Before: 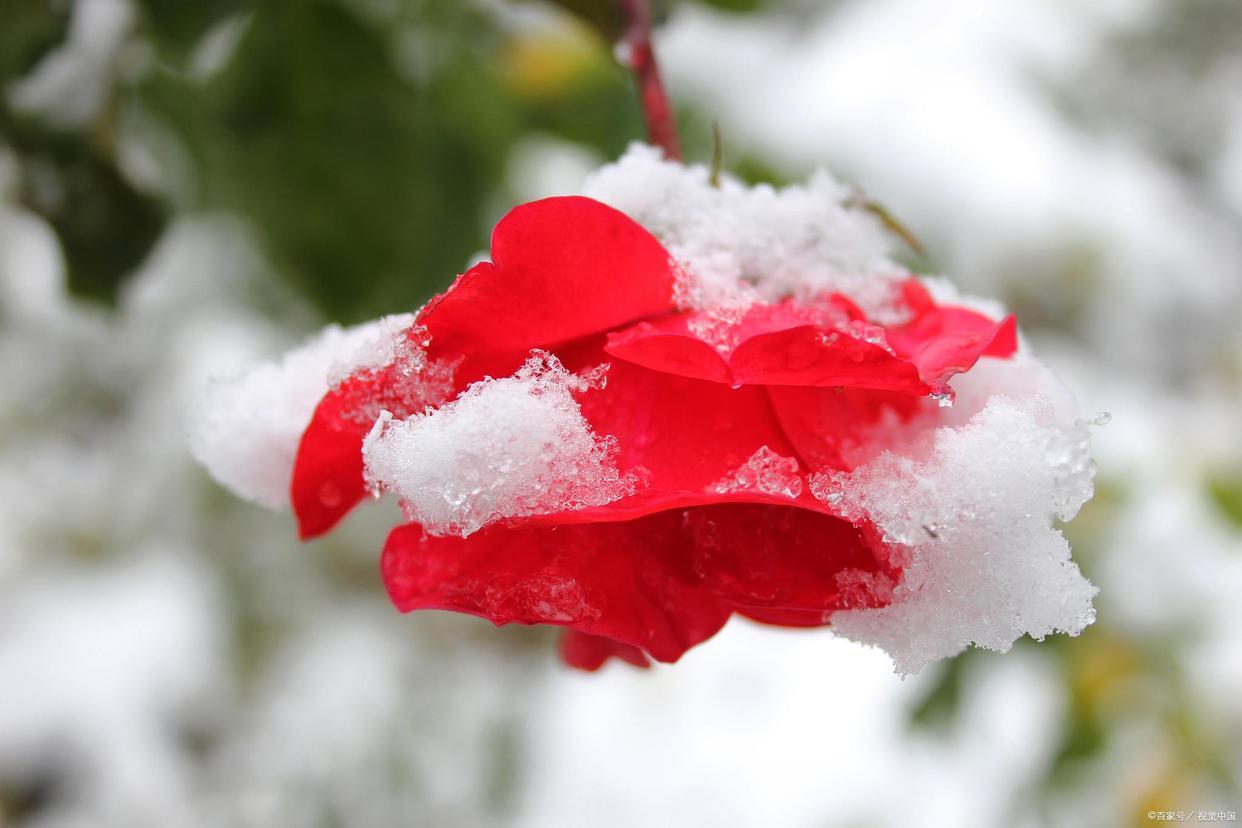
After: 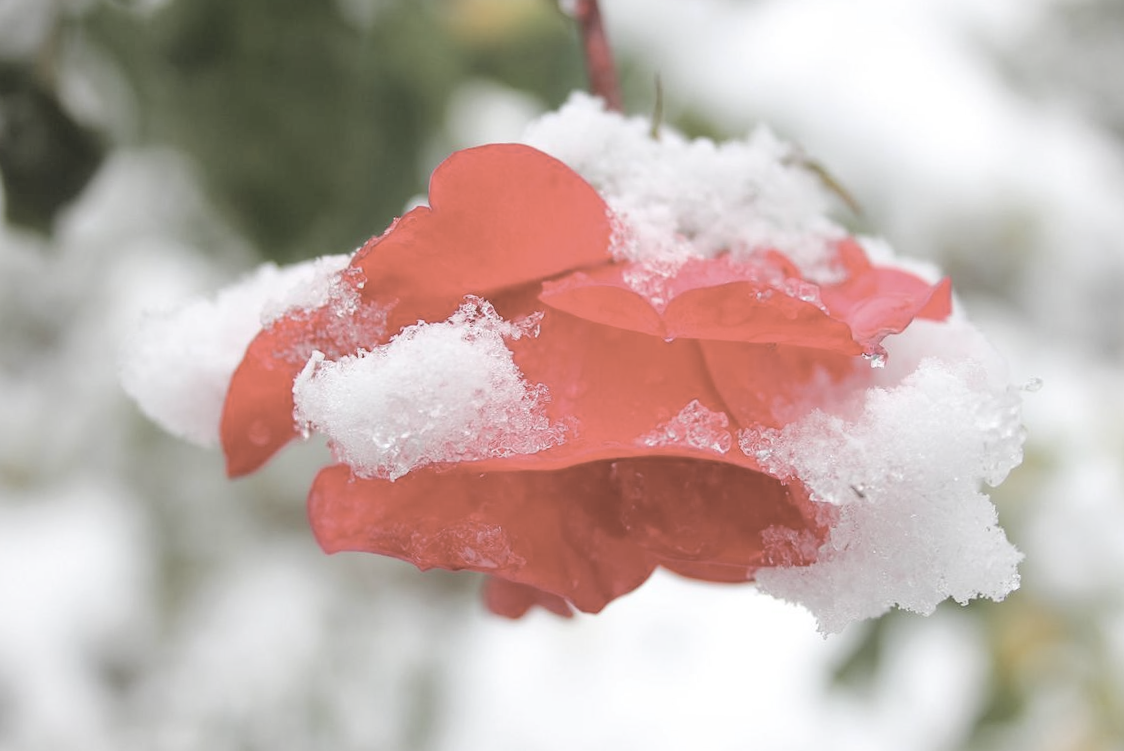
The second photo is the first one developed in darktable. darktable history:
contrast brightness saturation: brightness 0.183, saturation -0.488
crop and rotate: angle -2.06°, left 3.119%, top 3.921%, right 1.492%, bottom 0.55%
